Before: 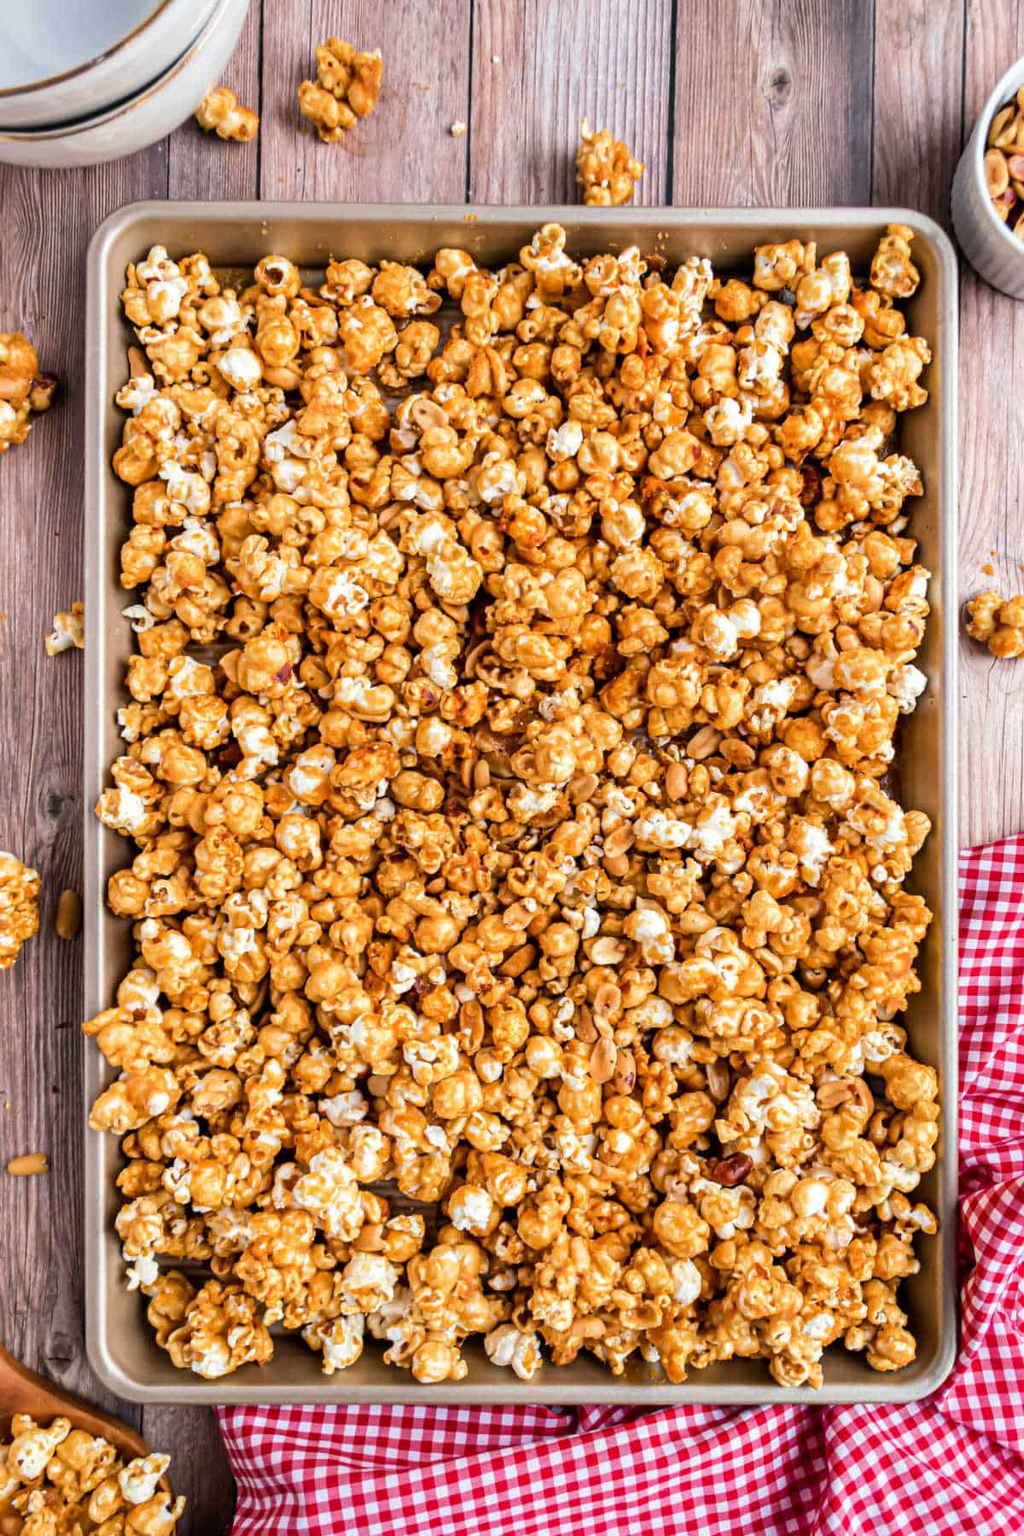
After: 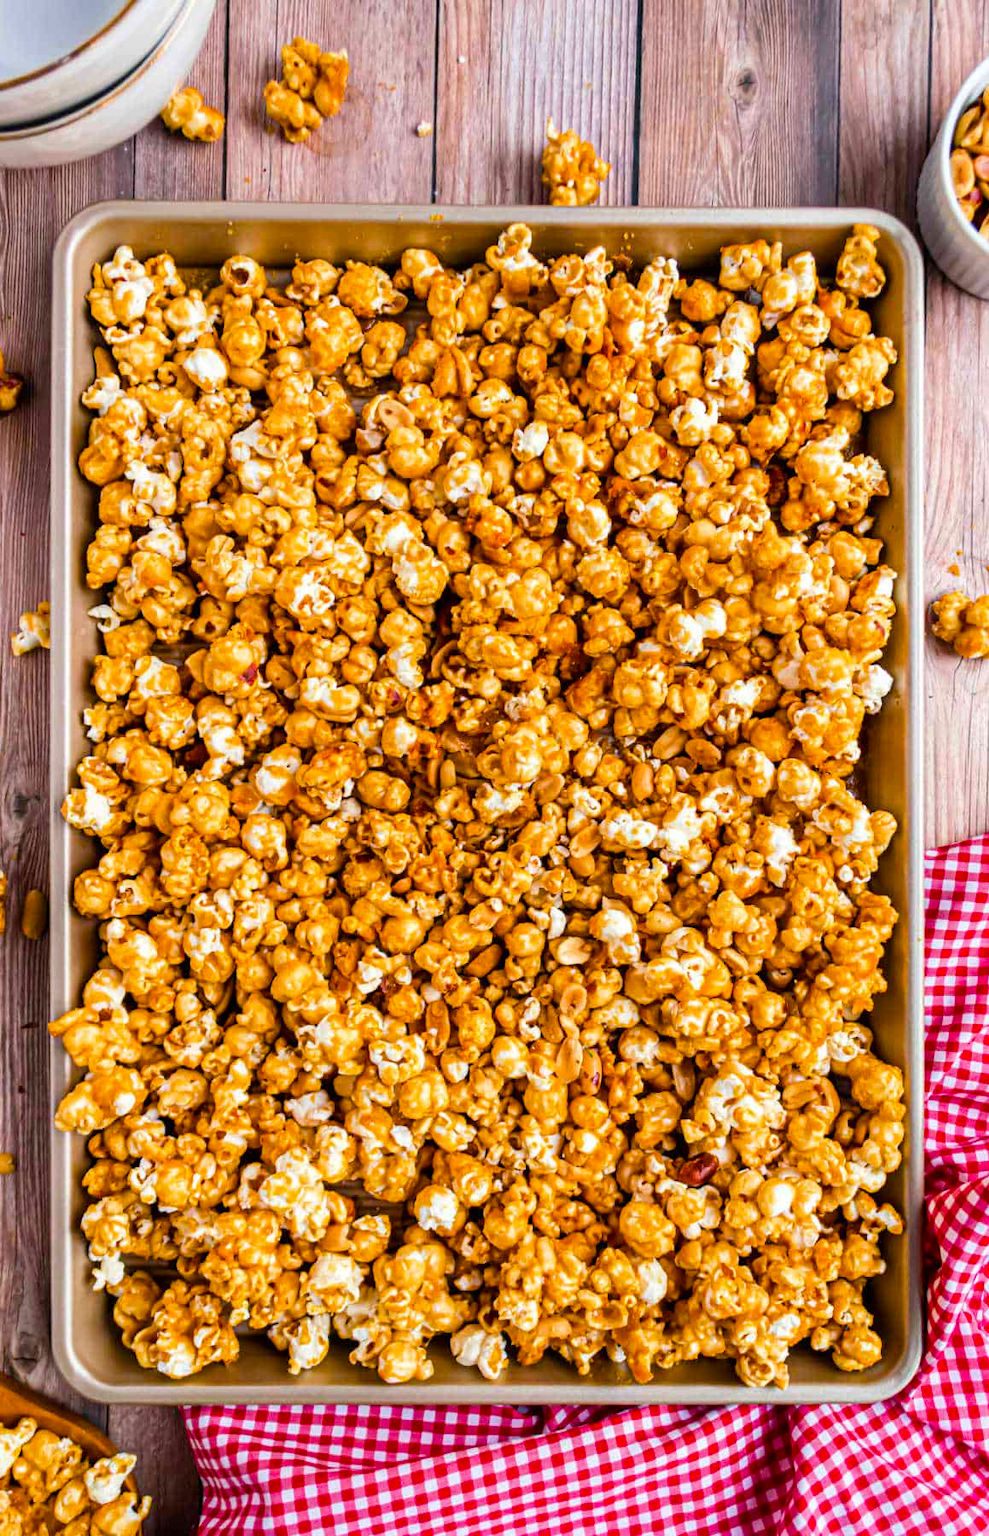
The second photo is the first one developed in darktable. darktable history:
crop and rotate: left 3.367%
color balance rgb: power › hue 329.74°, linear chroma grading › shadows 31.673%, linear chroma grading › global chroma -2.447%, linear chroma grading › mid-tones 4.34%, perceptual saturation grading › global saturation 19.796%, global vibrance 20%
